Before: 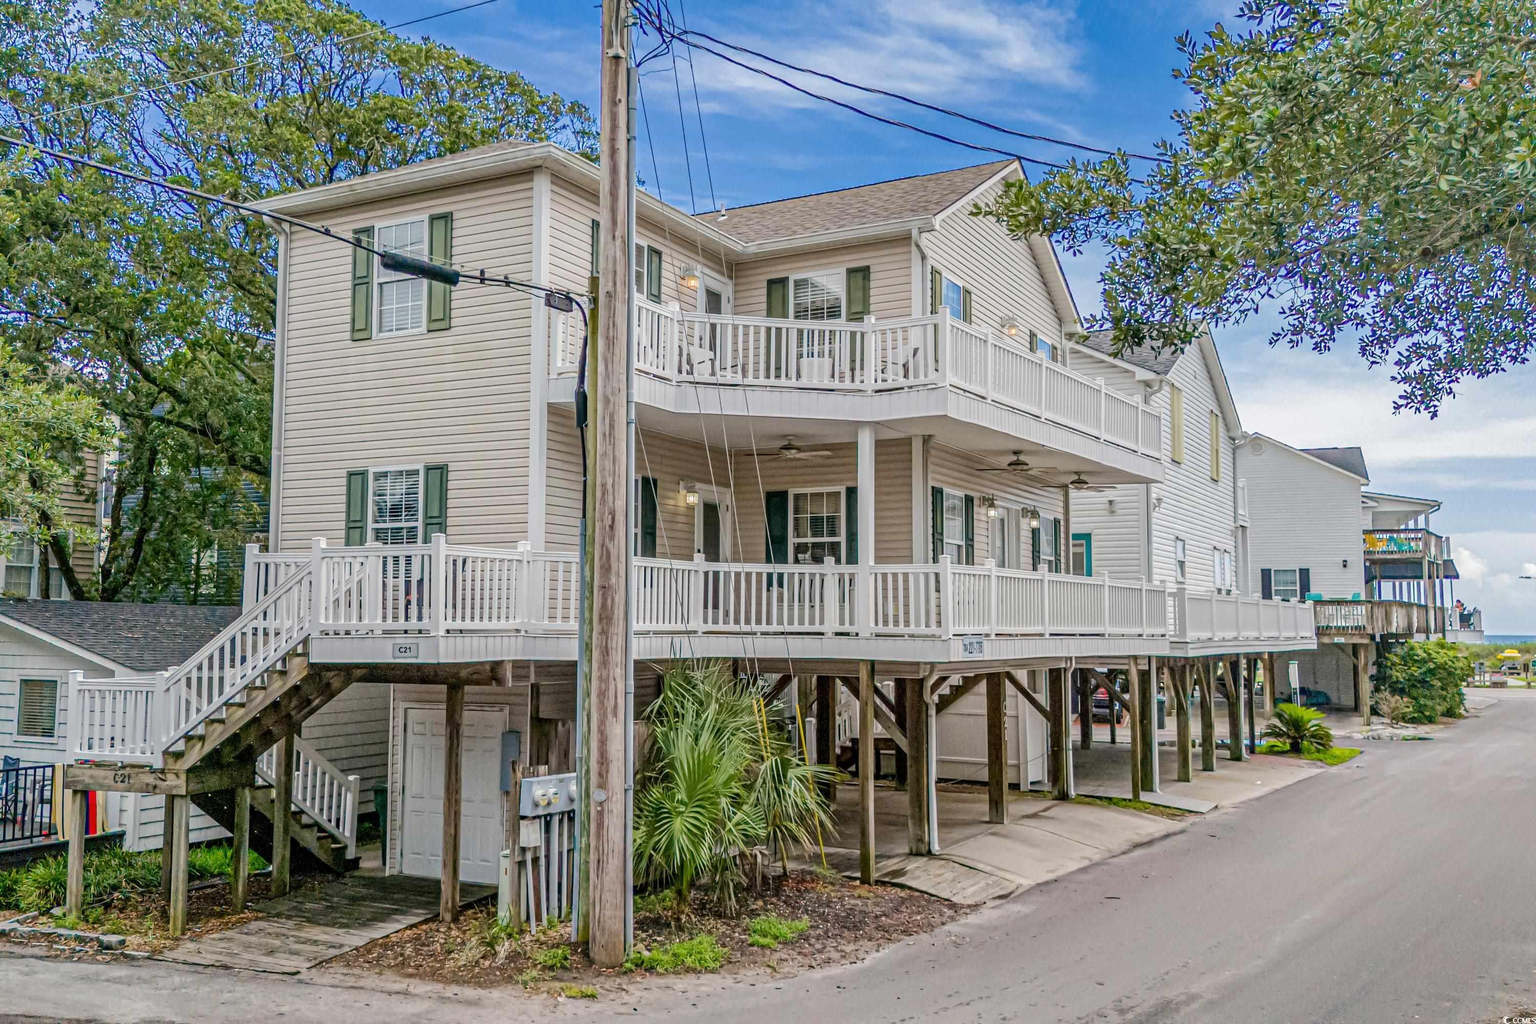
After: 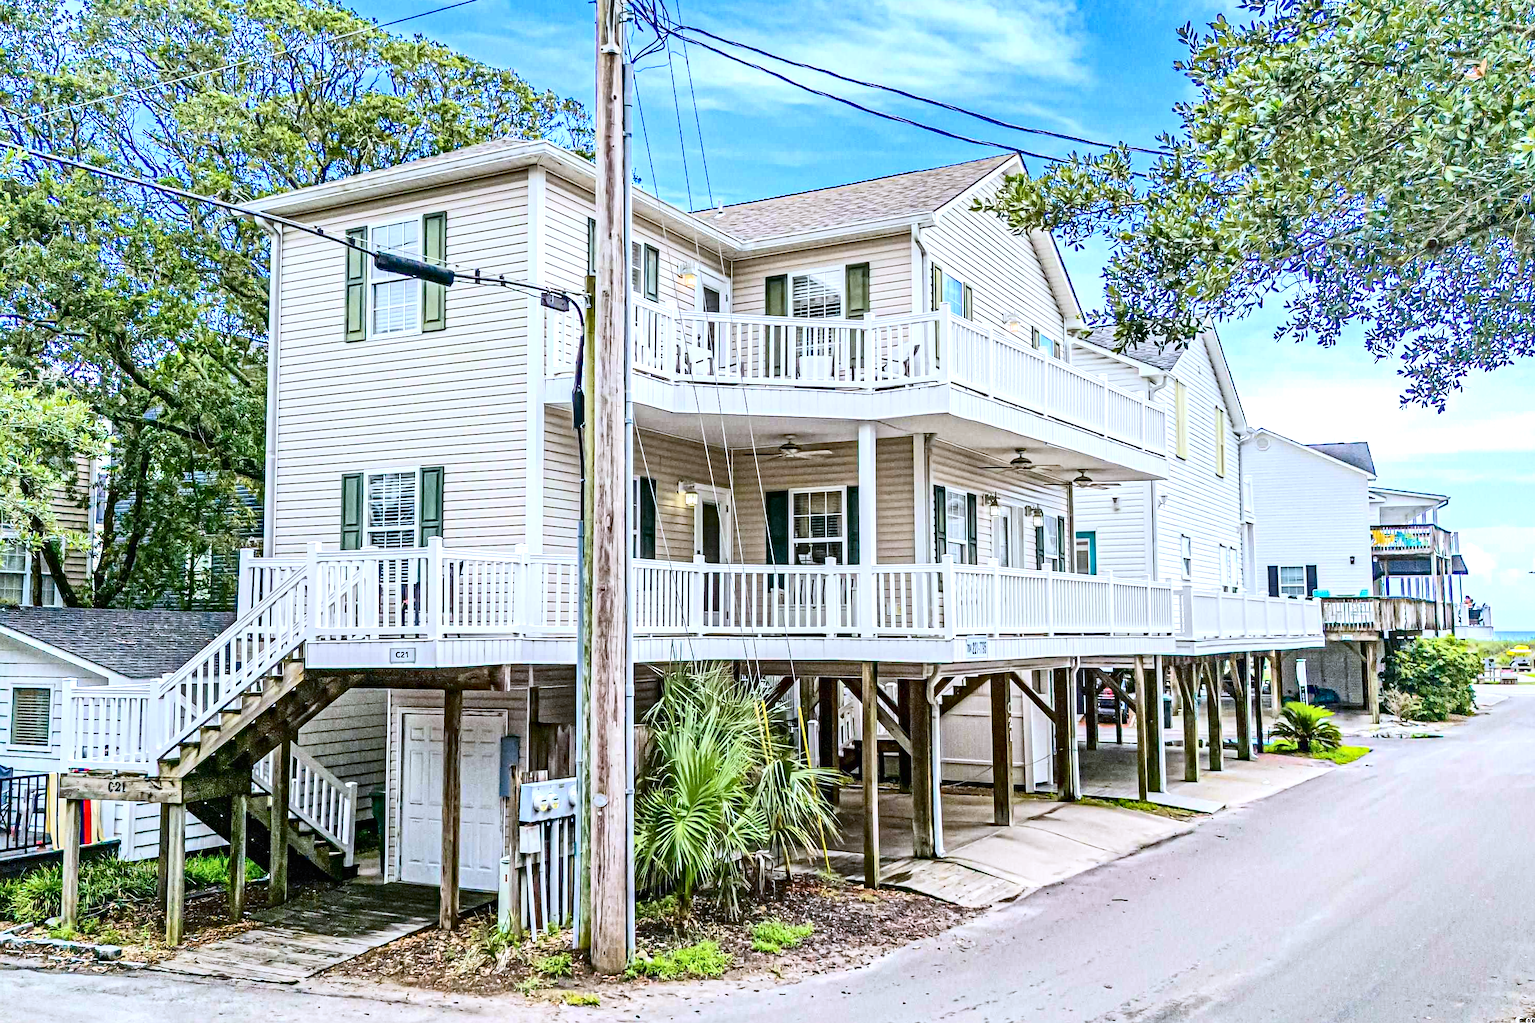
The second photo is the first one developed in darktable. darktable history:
exposure: black level correction -0.001, exposure 0.9 EV, compensate exposure bias true, compensate highlight preservation false
contrast brightness saturation: contrast 0.28
white balance: red 0.931, blue 1.11
sharpen: radius 0.969, amount 0.604
haze removal: strength 0.29, distance 0.25, compatibility mode true, adaptive false
rotate and perspective: rotation -0.45°, automatic cropping original format, crop left 0.008, crop right 0.992, crop top 0.012, crop bottom 0.988
